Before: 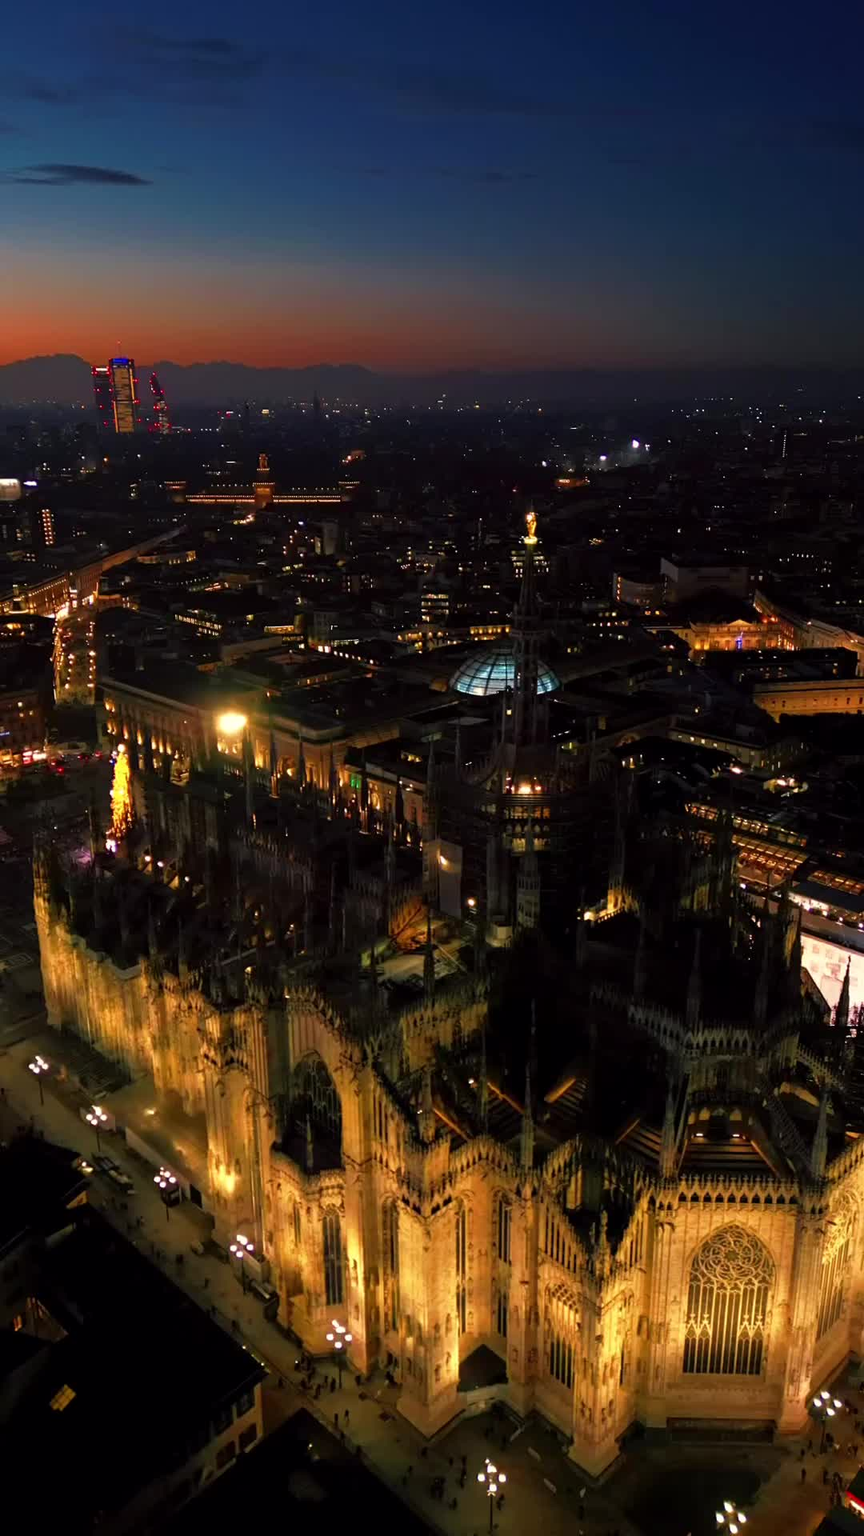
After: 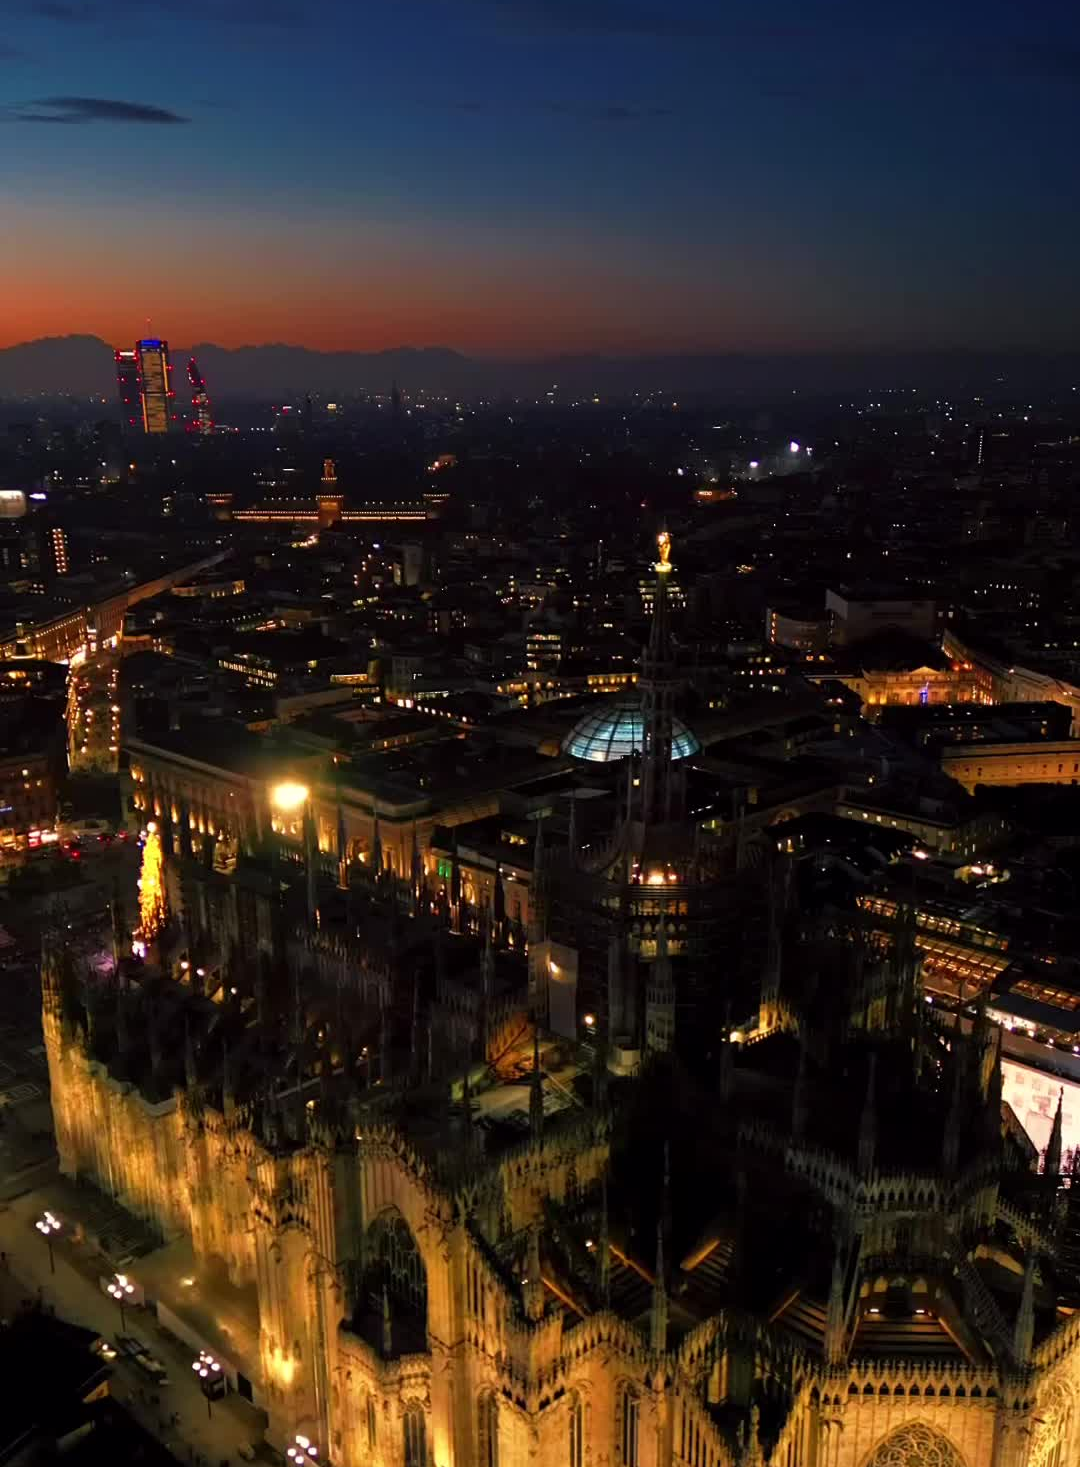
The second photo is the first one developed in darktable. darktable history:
levels: mode automatic
crop: top 5.647%, bottom 17.941%
